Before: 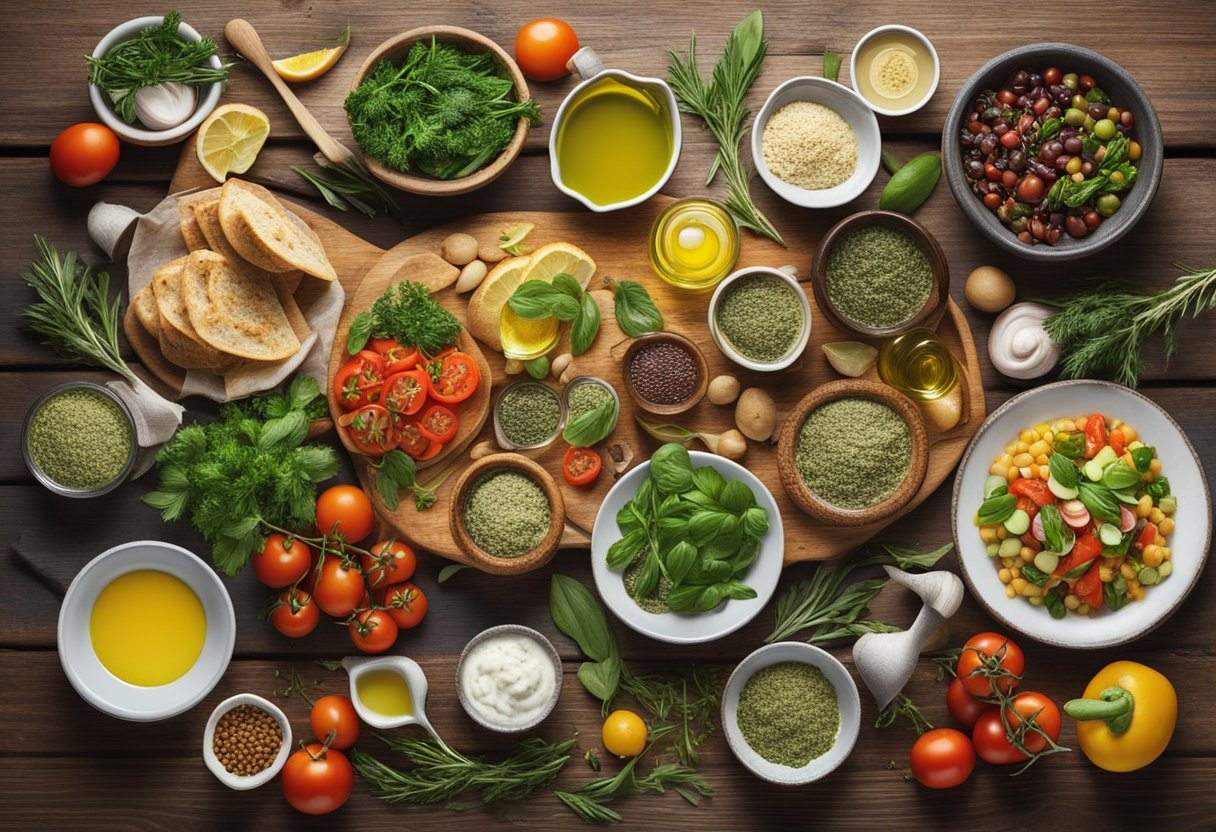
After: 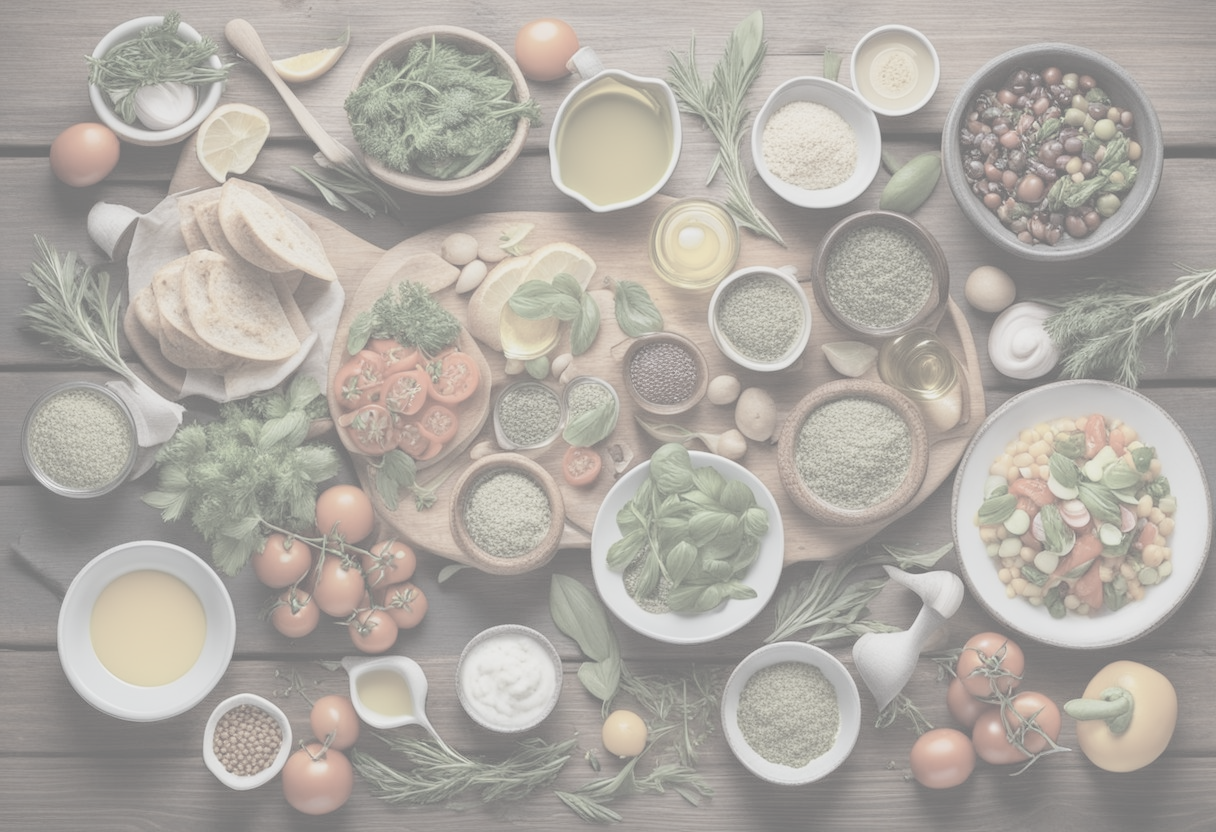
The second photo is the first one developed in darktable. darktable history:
contrast brightness saturation: contrast -0.309, brightness 0.742, saturation -0.799
